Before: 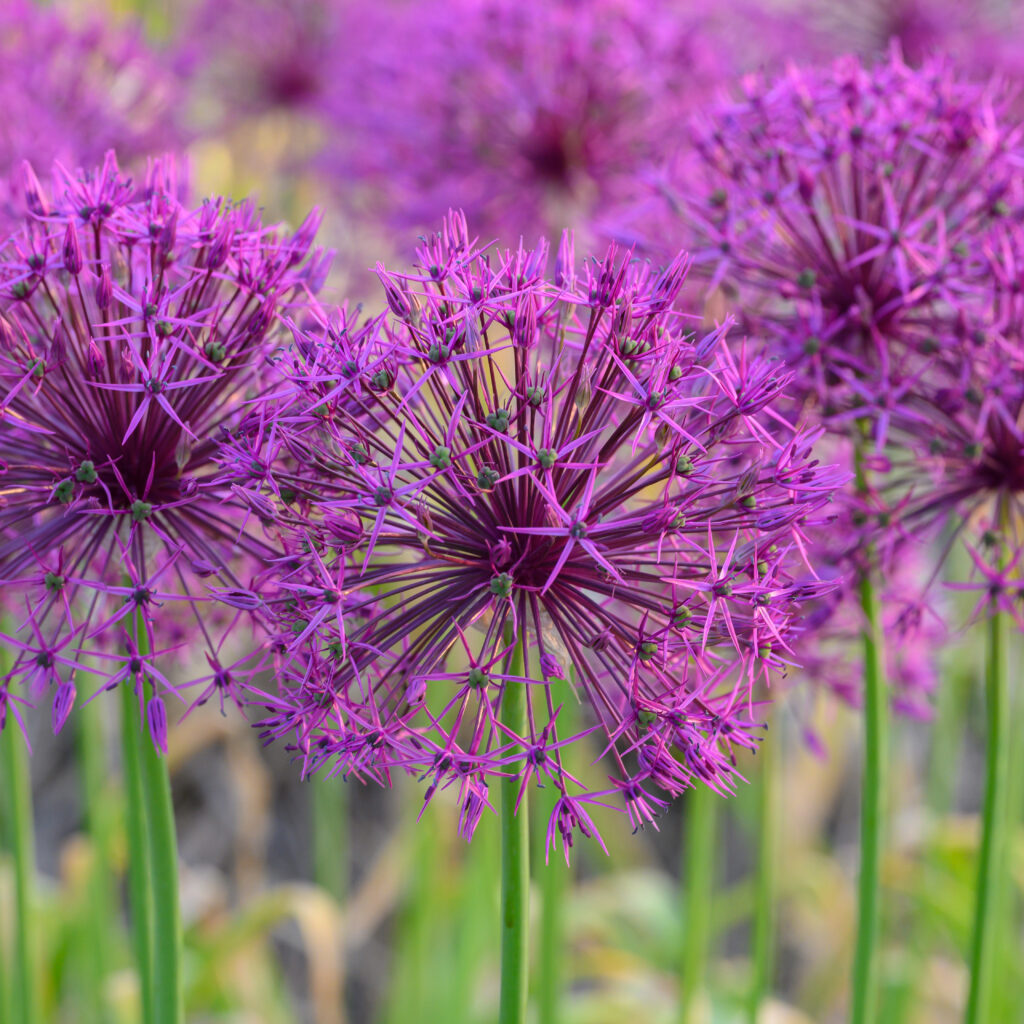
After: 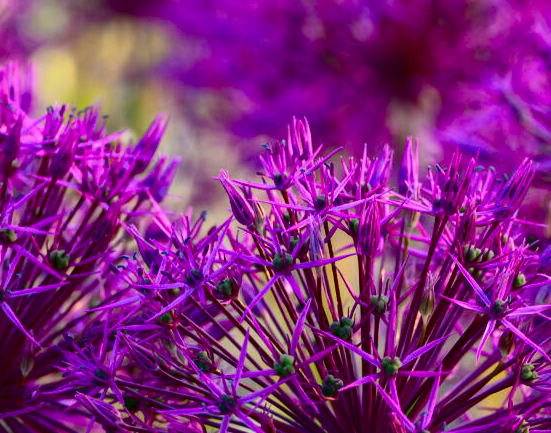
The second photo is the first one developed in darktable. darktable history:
color balance rgb: perceptual saturation grading › global saturation 20%, perceptual saturation grading › highlights -25%, perceptual saturation grading › shadows 25%
haze removal: compatibility mode true, adaptive false
contrast brightness saturation: contrast 0.24, brightness -0.24, saturation 0.14
crop: left 15.306%, top 9.065%, right 30.789%, bottom 48.638%
